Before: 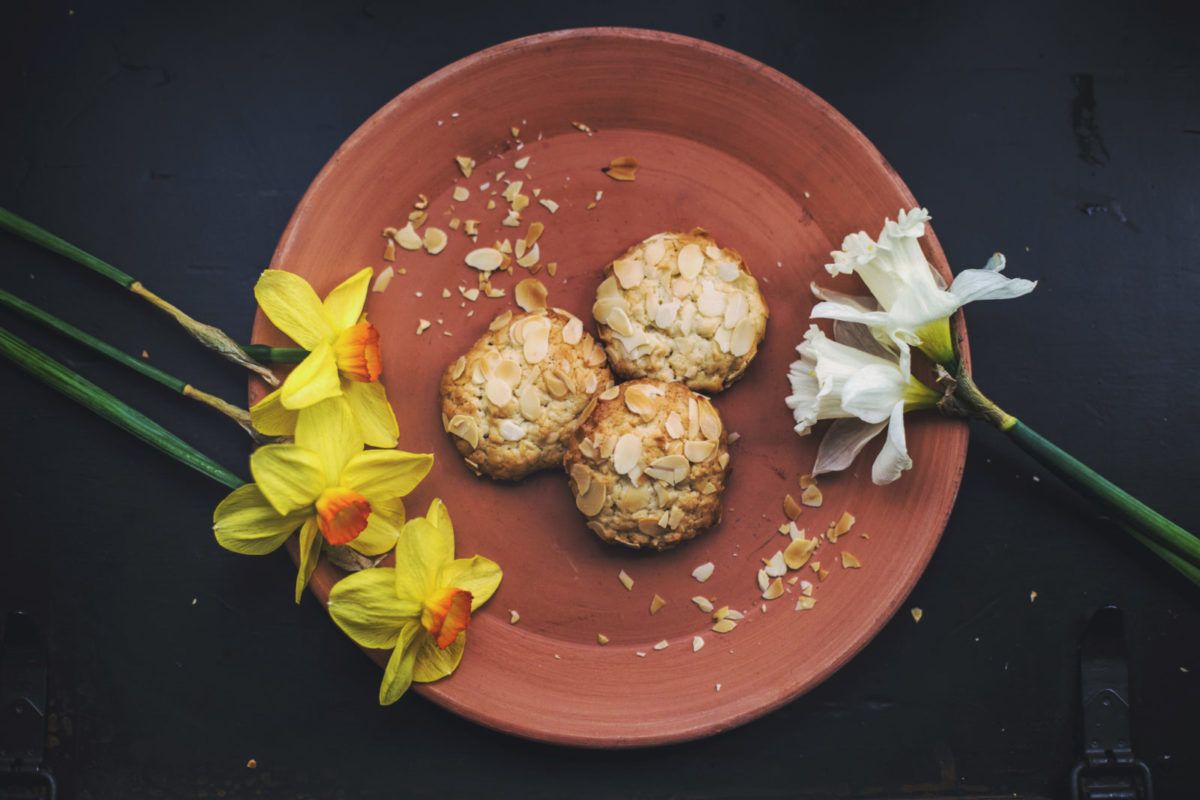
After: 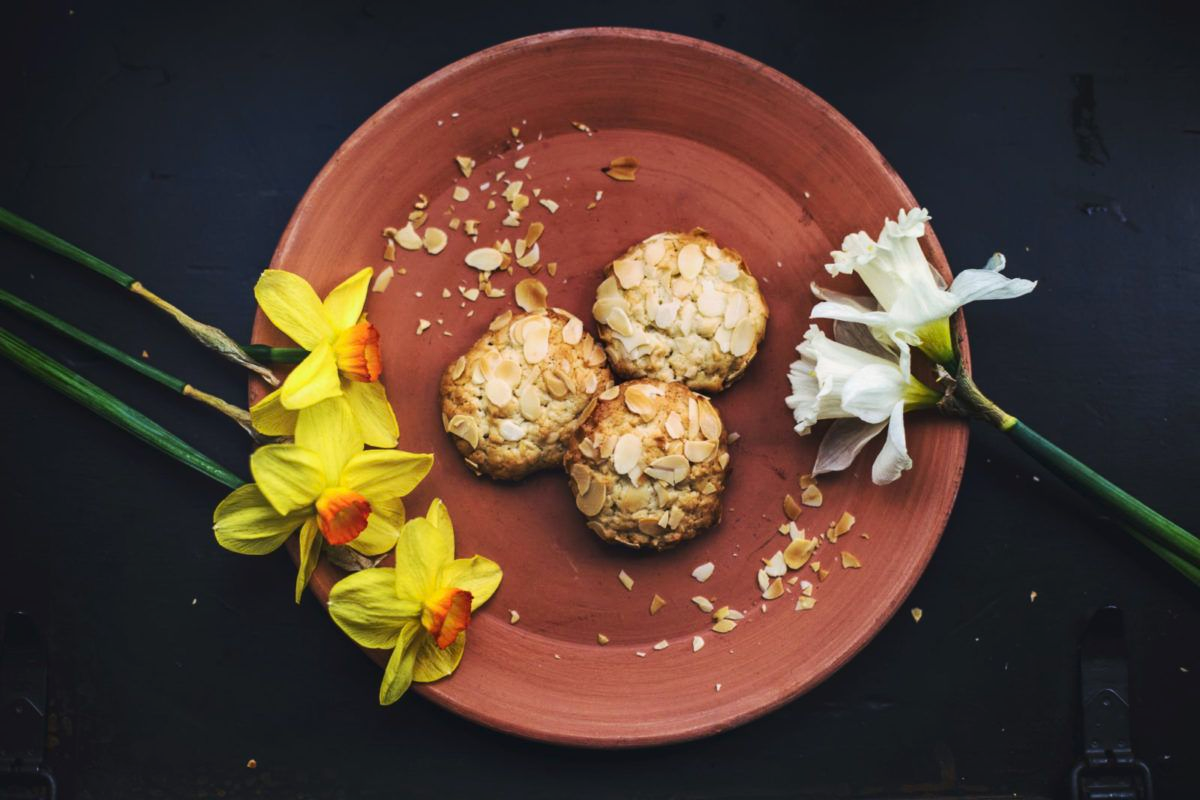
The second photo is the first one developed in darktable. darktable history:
contrast brightness saturation: contrast 0.15, brightness -0.01, saturation 0.1
contrast equalizer: octaves 7, y [[0.6 ×6], [0.55 ×6], [0 ×6], [0 ×6], [0 ×6]], mix 0.15
